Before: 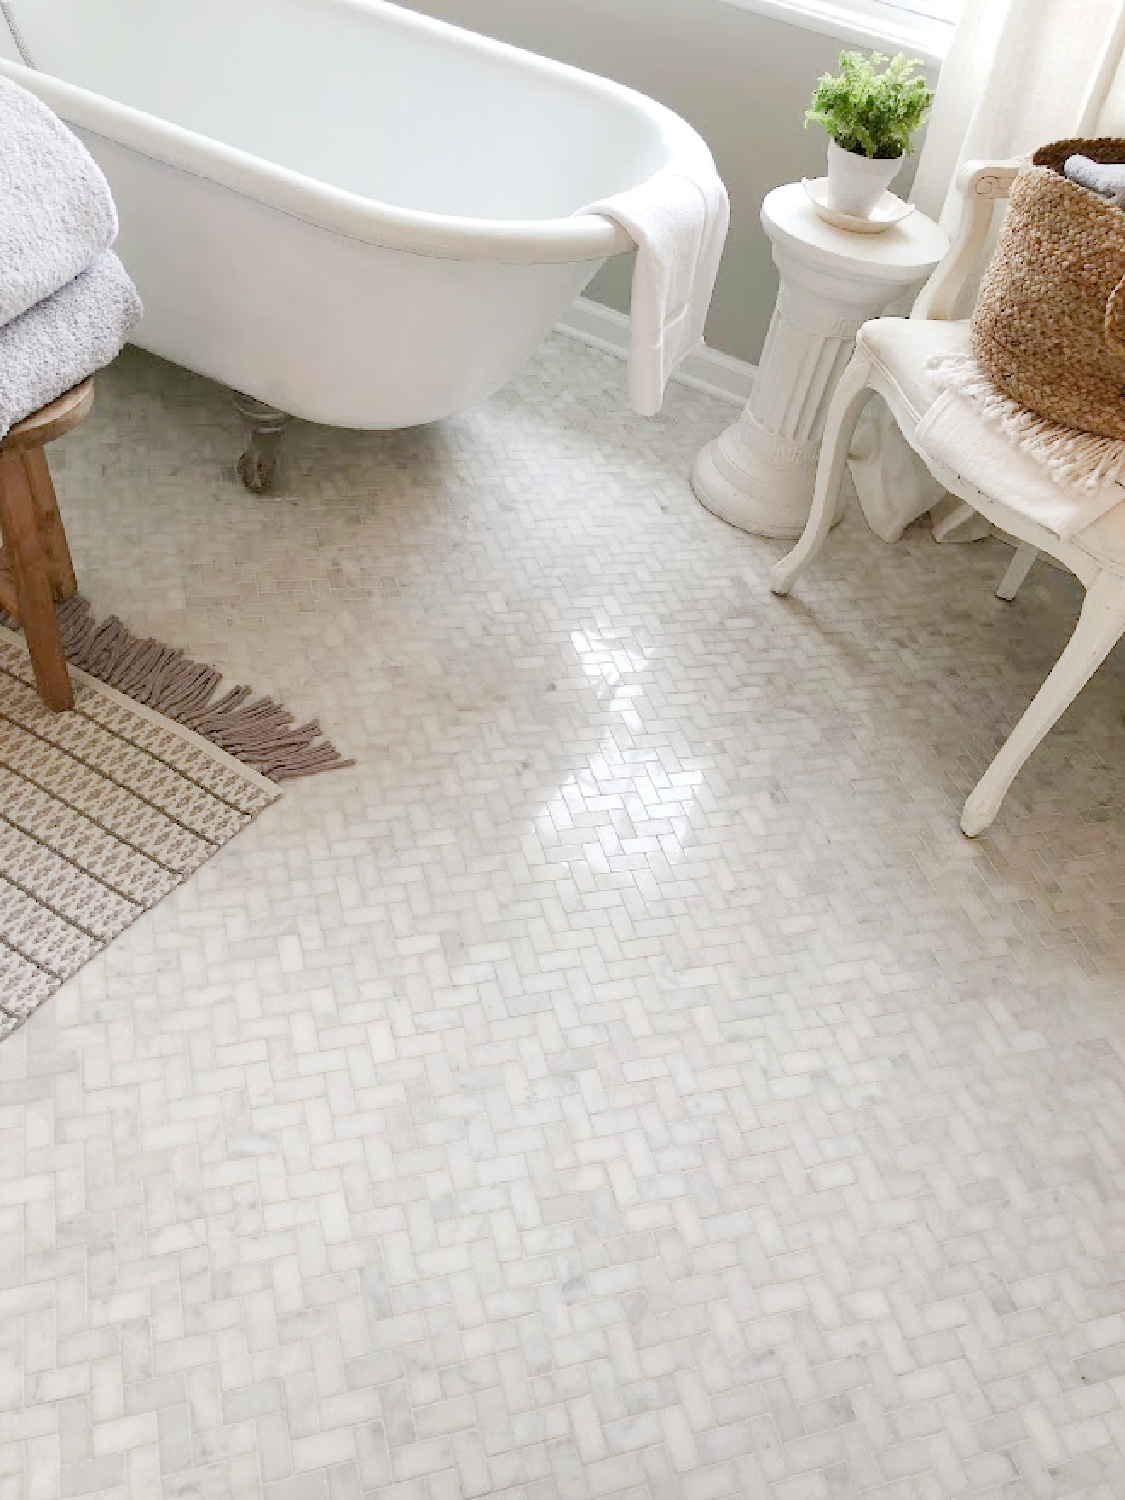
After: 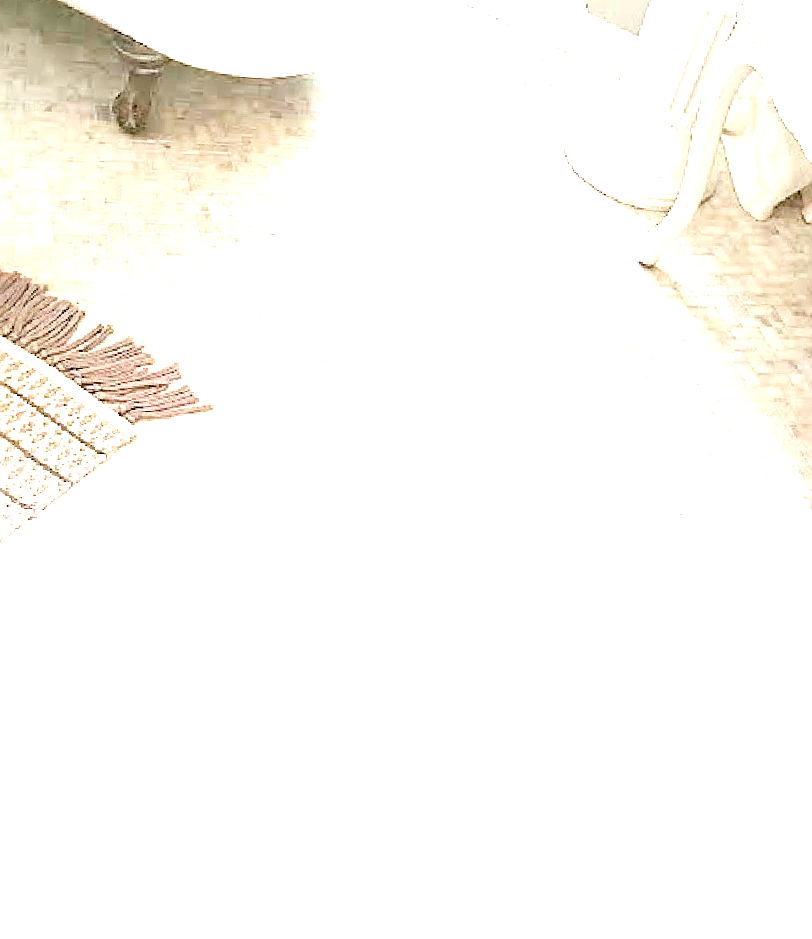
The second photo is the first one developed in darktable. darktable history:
sharpen: on, module defaults
crop and rotate: angle -3.37°, left 9.79%, top 20.73%, right 12.42%, bottom 11.82%
exposure: black level correction 0, exposure 1.9 EV, compensate highlight preservation false
